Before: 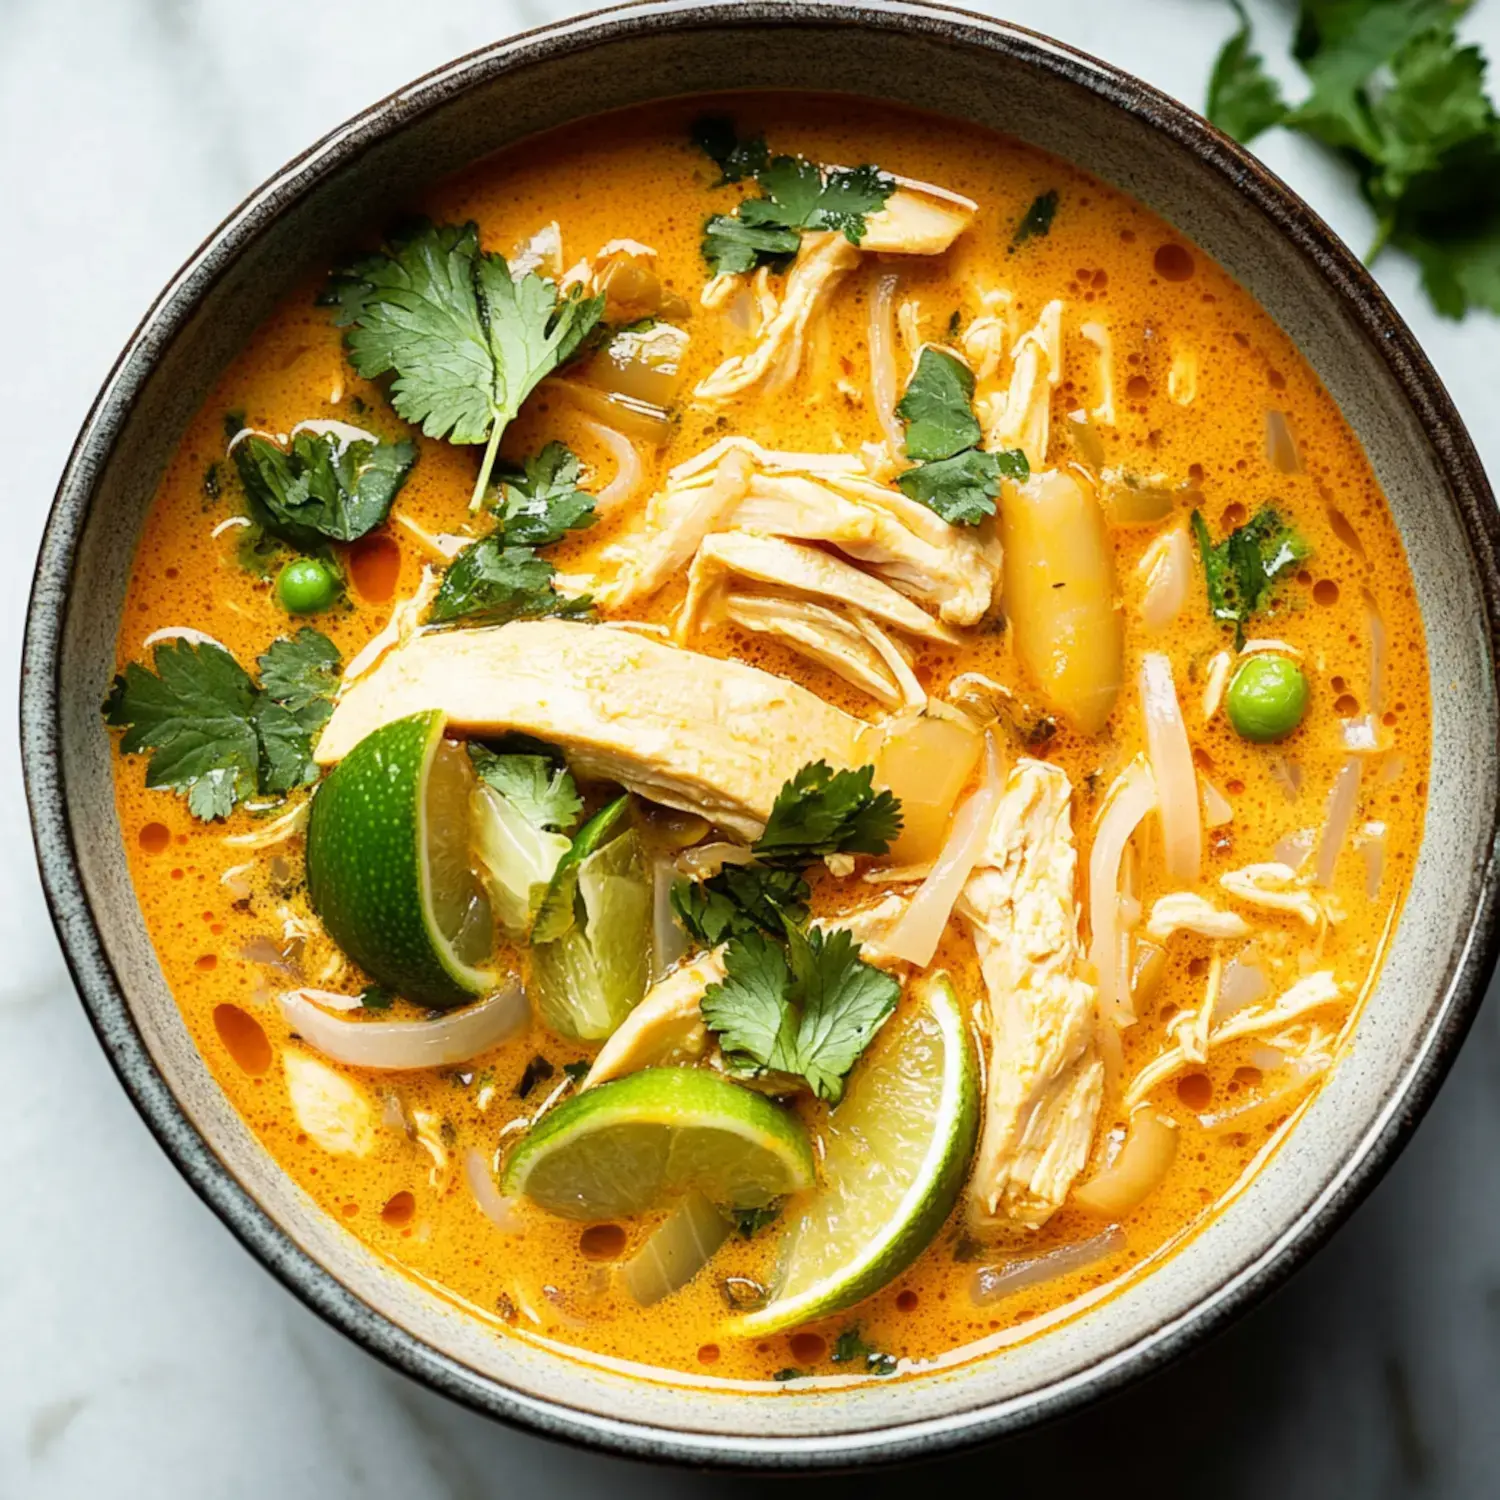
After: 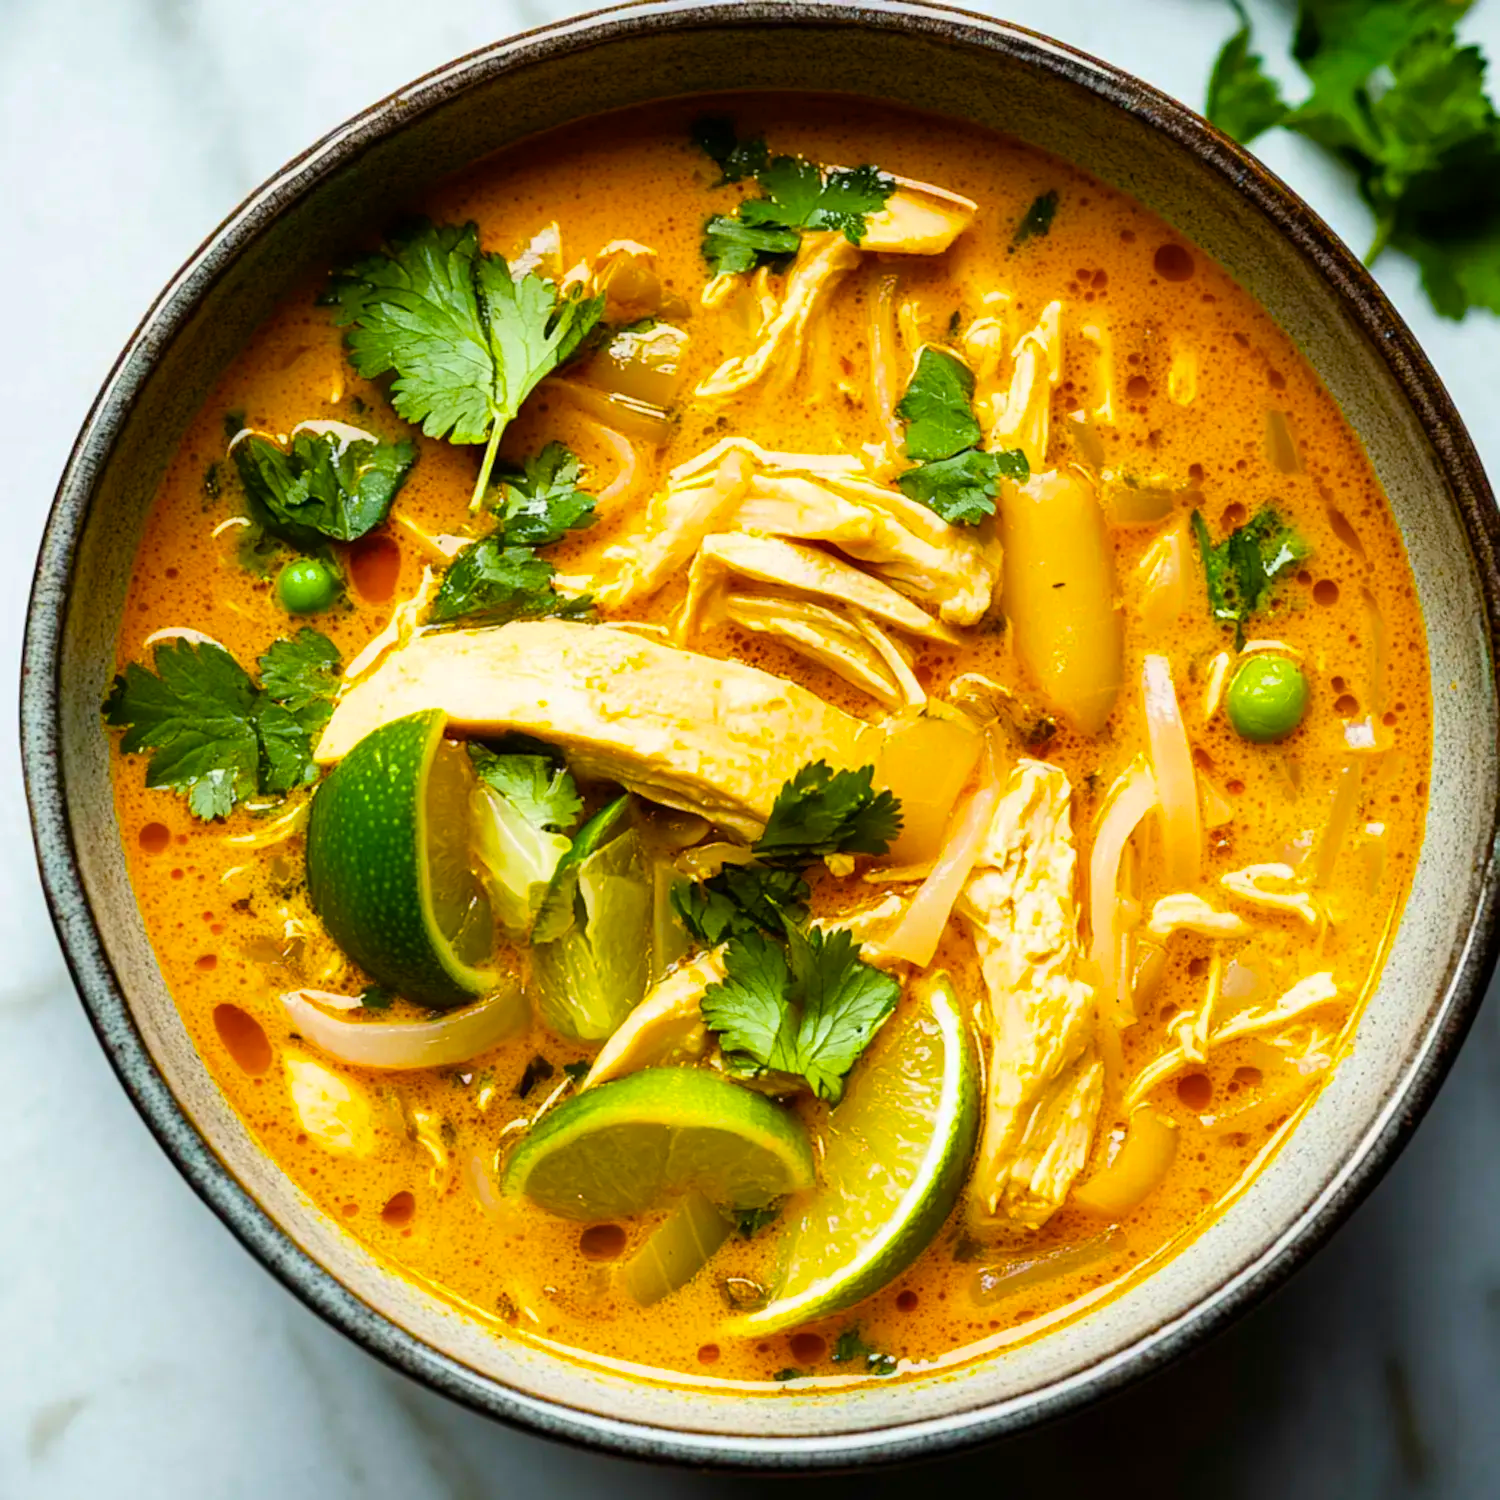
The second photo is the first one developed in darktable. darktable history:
color balance rgb: linear chroma grading › global chroma 23.15%, perceptual saturation grading › global saturation 28.7%, perceptual saturation grading › mid-tones 12.04%, perceptual saturation grading › shadows 10.19%, global vibrance 22.22%
color zones: curves: ch0 [(0.068, 0.464) (0.25, 0.5) (0.48, 0.508) (0.75, 0.536) (0.886, 0.476) (0.967, 0.456)]; ch1 [(0.066, 0.456) (0.25, 0.5) (0.616, 0.508) (0.746, 0.56) (0.934, 0.444)]
